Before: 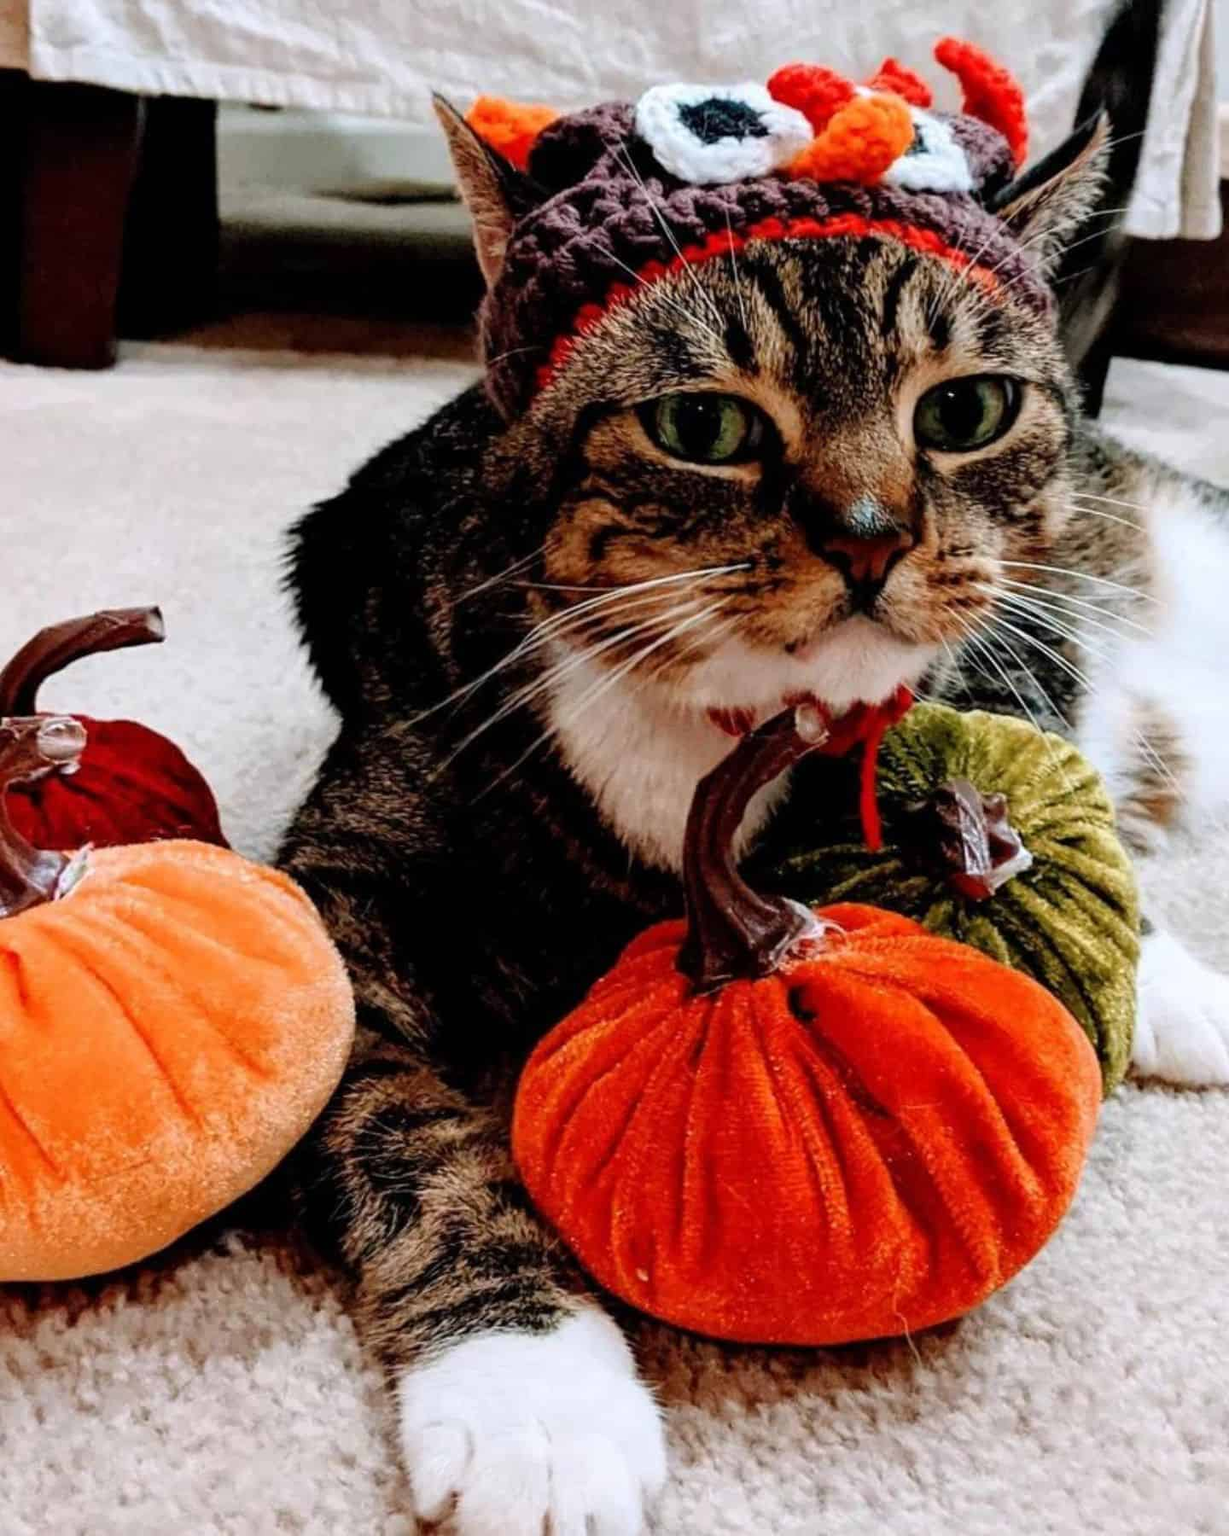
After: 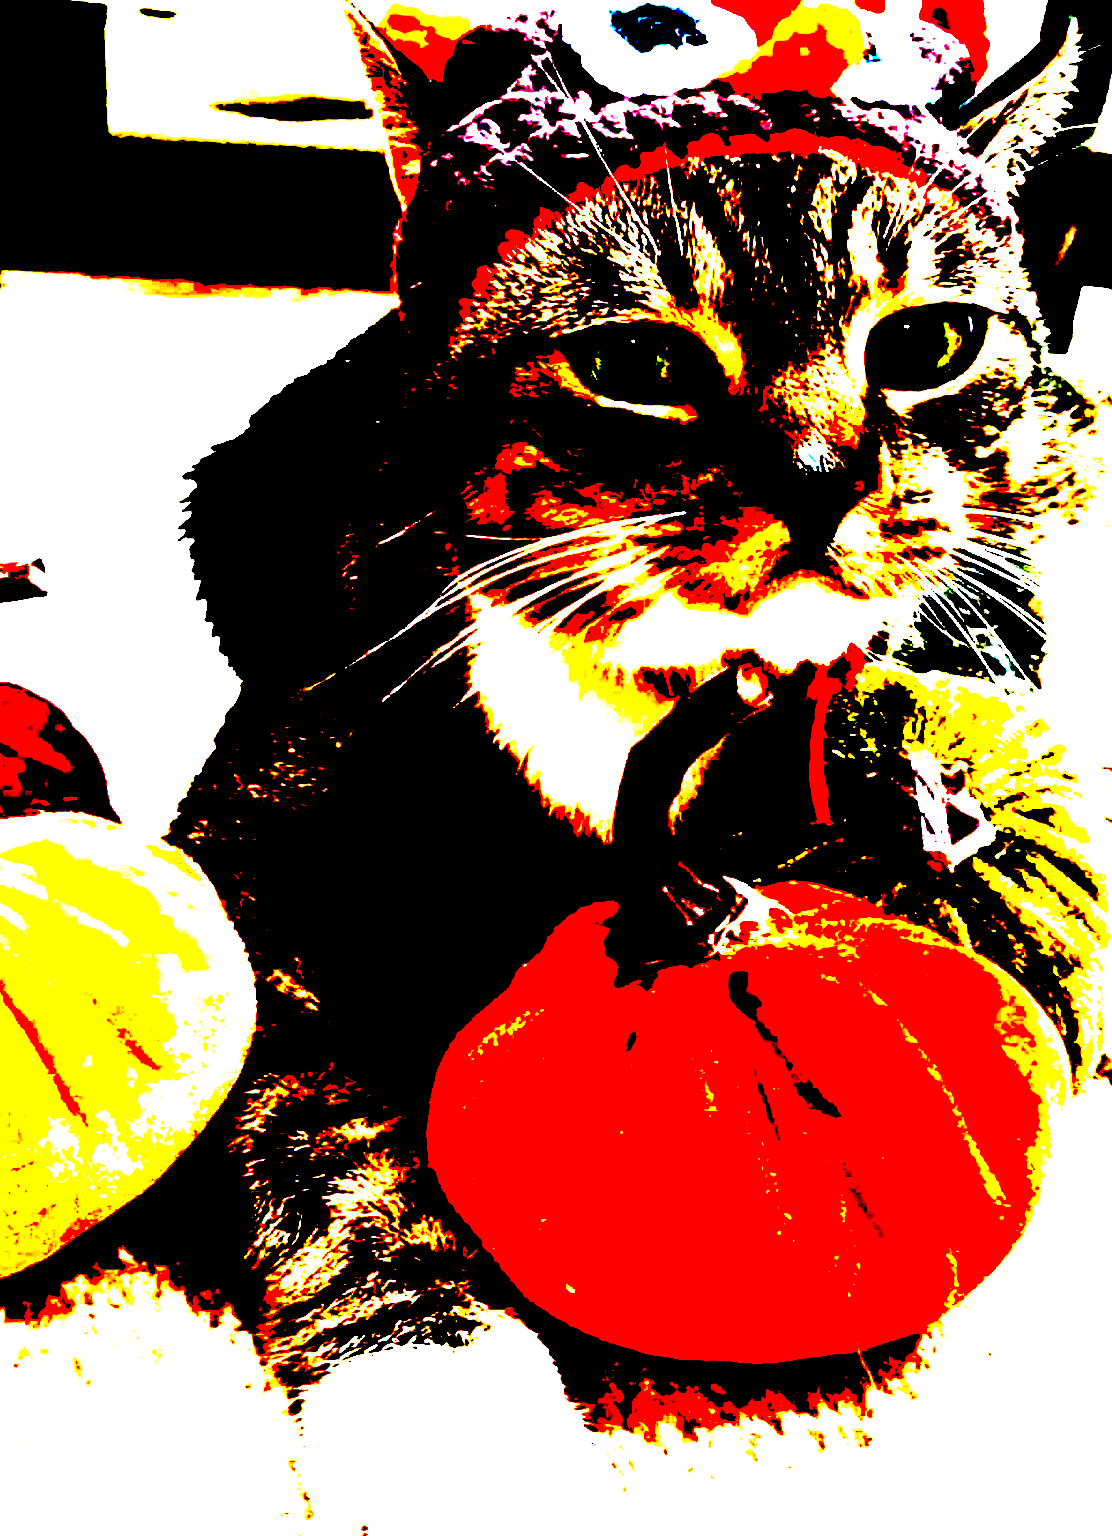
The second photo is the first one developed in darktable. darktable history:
crop: left 9.833%, top 6.237%, right 7.215%, bottom 2.116%
exposure: black level correction 0.1, exposure 2.973 EV, compensate exposure bias true, compensate highlight preservation false
